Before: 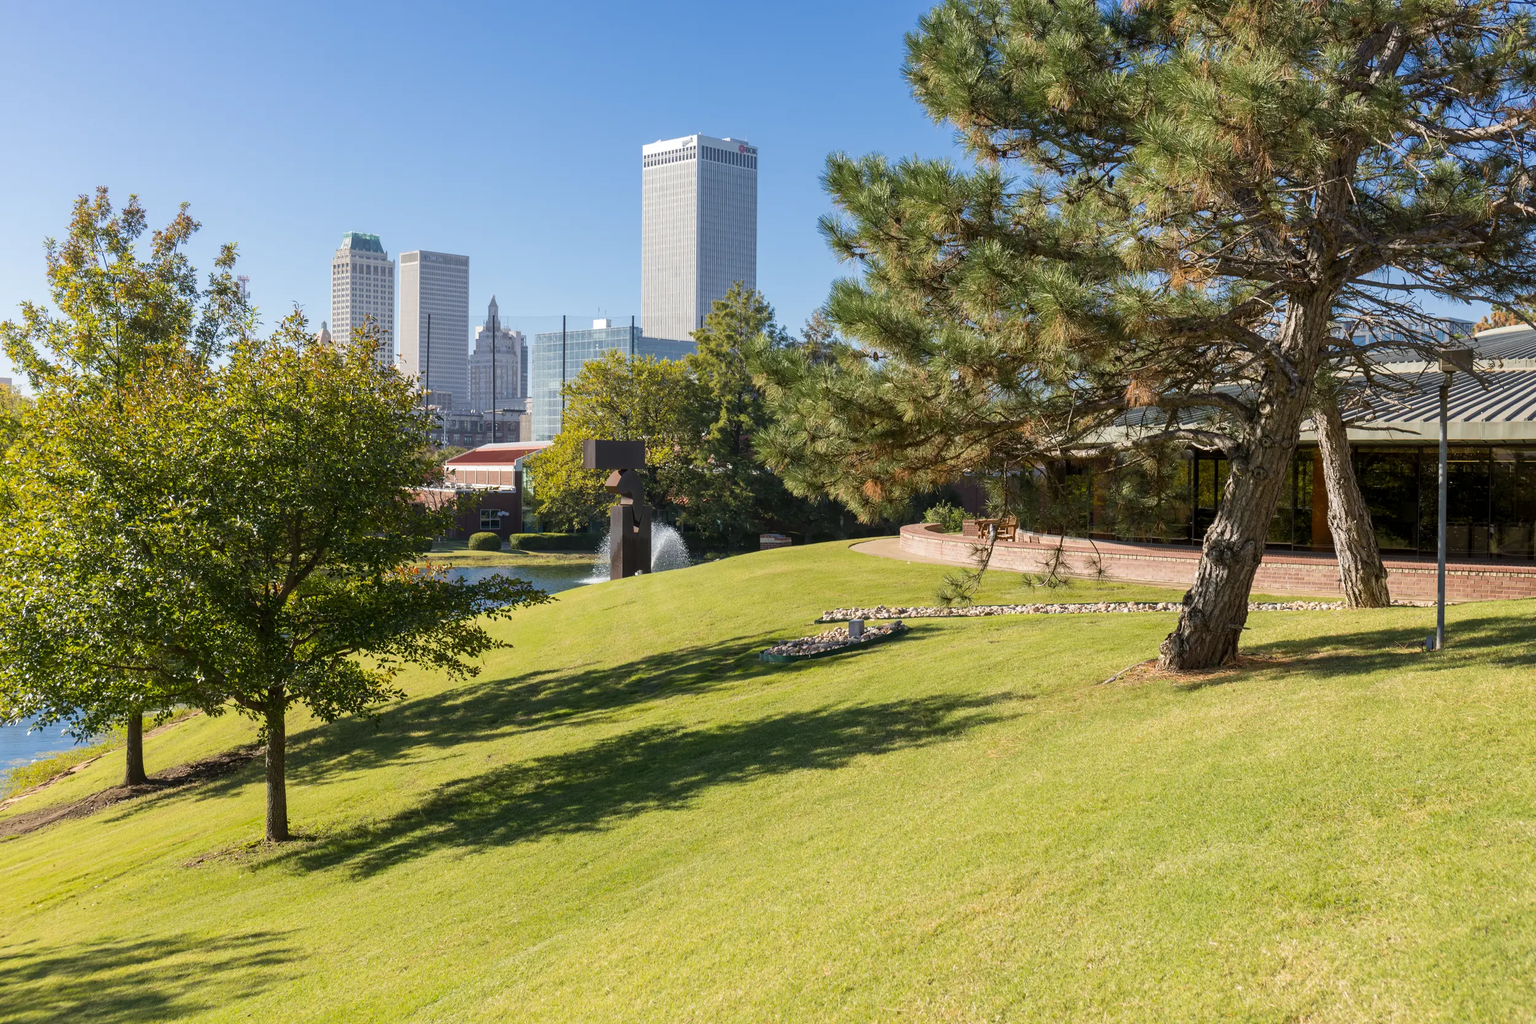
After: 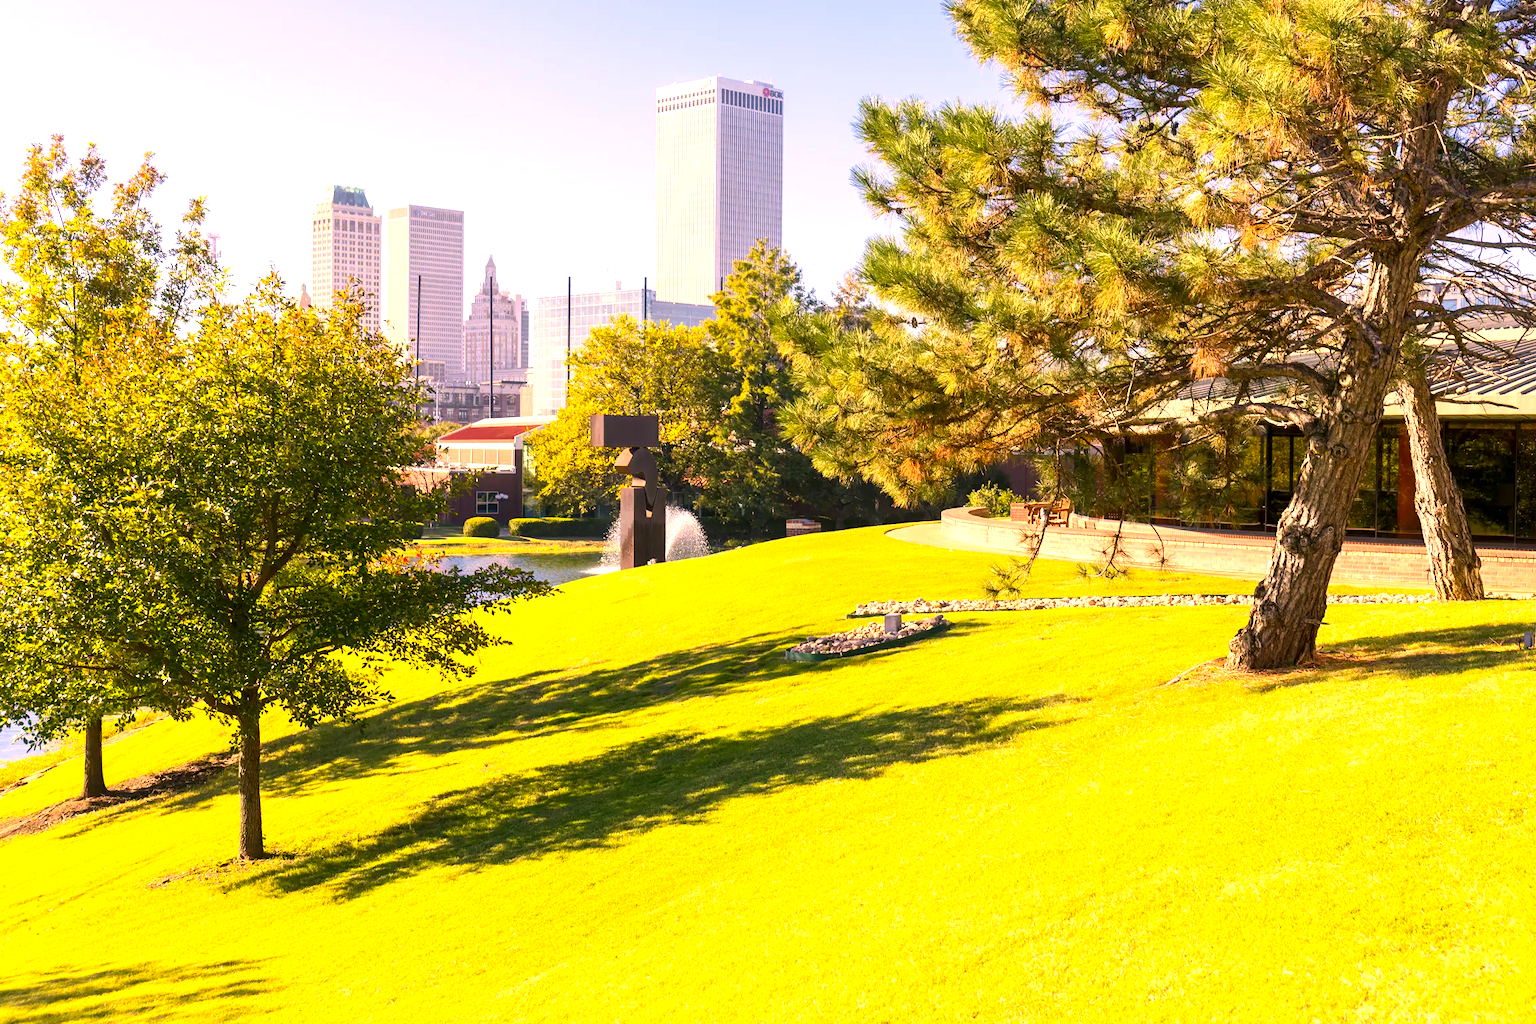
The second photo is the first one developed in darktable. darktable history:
exposure: exposure 1.15 EV, compensate highlight preservation false
contrast brightness saturation: contrast 0.16, saturation 0.32
color correction: highlights a* 21.88, highlights b* 22.25
crop: left 3.305%, top 6.436%, right 6.389%, bottom 3.258%
